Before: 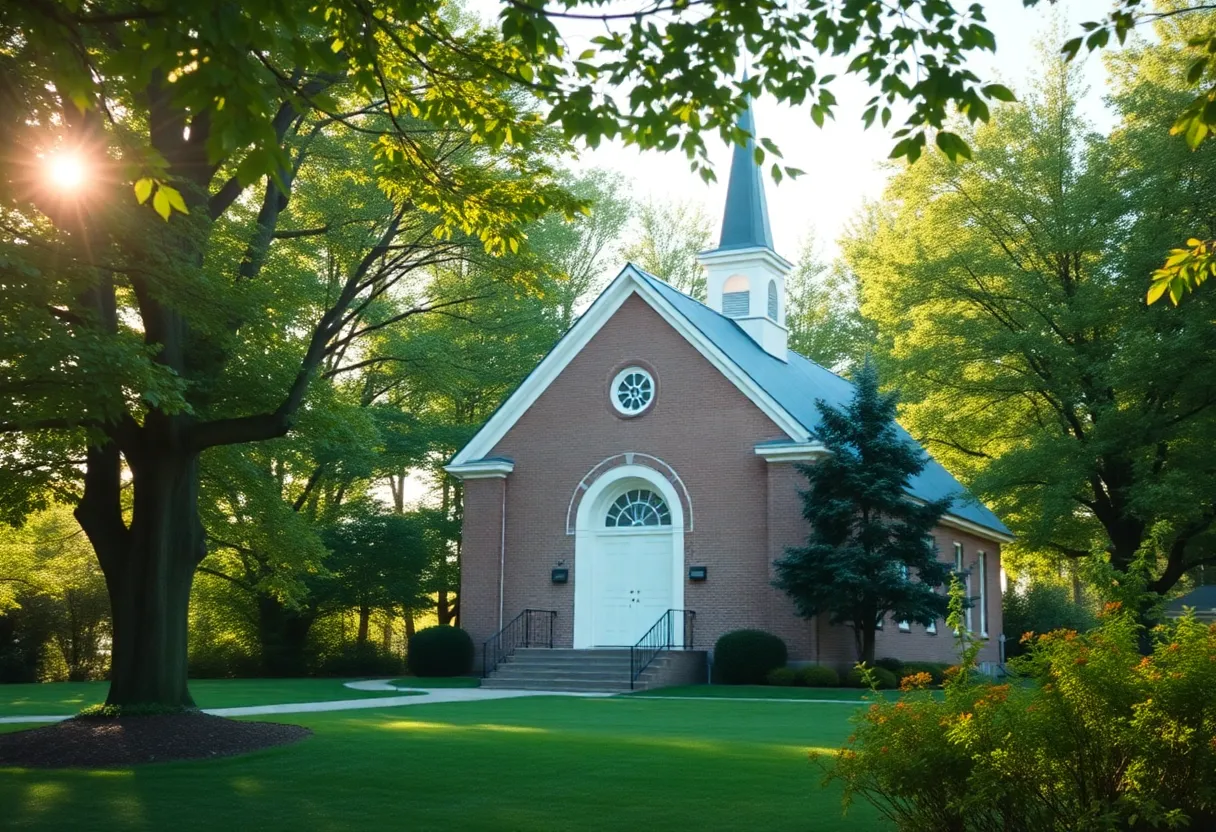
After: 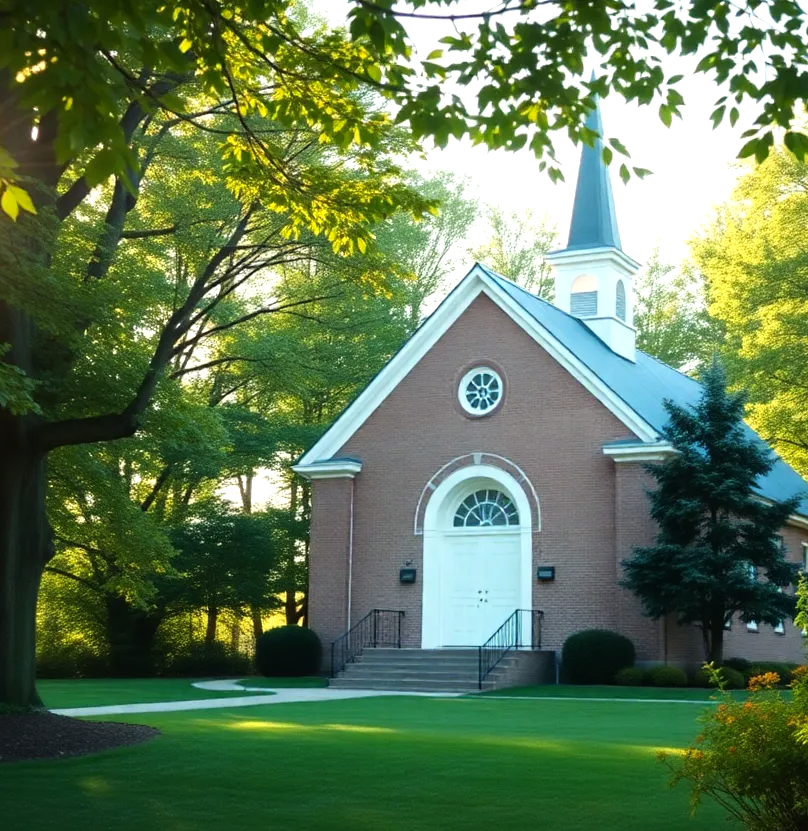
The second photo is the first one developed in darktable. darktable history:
color correction: highlights b* 2.91
tone equalizer: -8 EV -0.422 EV, -7 EV -0.399 EV, -6 EV -0.358 EV, -5 EV -0.199 EV, -3 EV 0.206 EV, -2 EV 0.362 EV, -1 EV 0.368 EV, +0 EV 0.391 EV
crop and rotate: left 12.532%, right 20.94%
